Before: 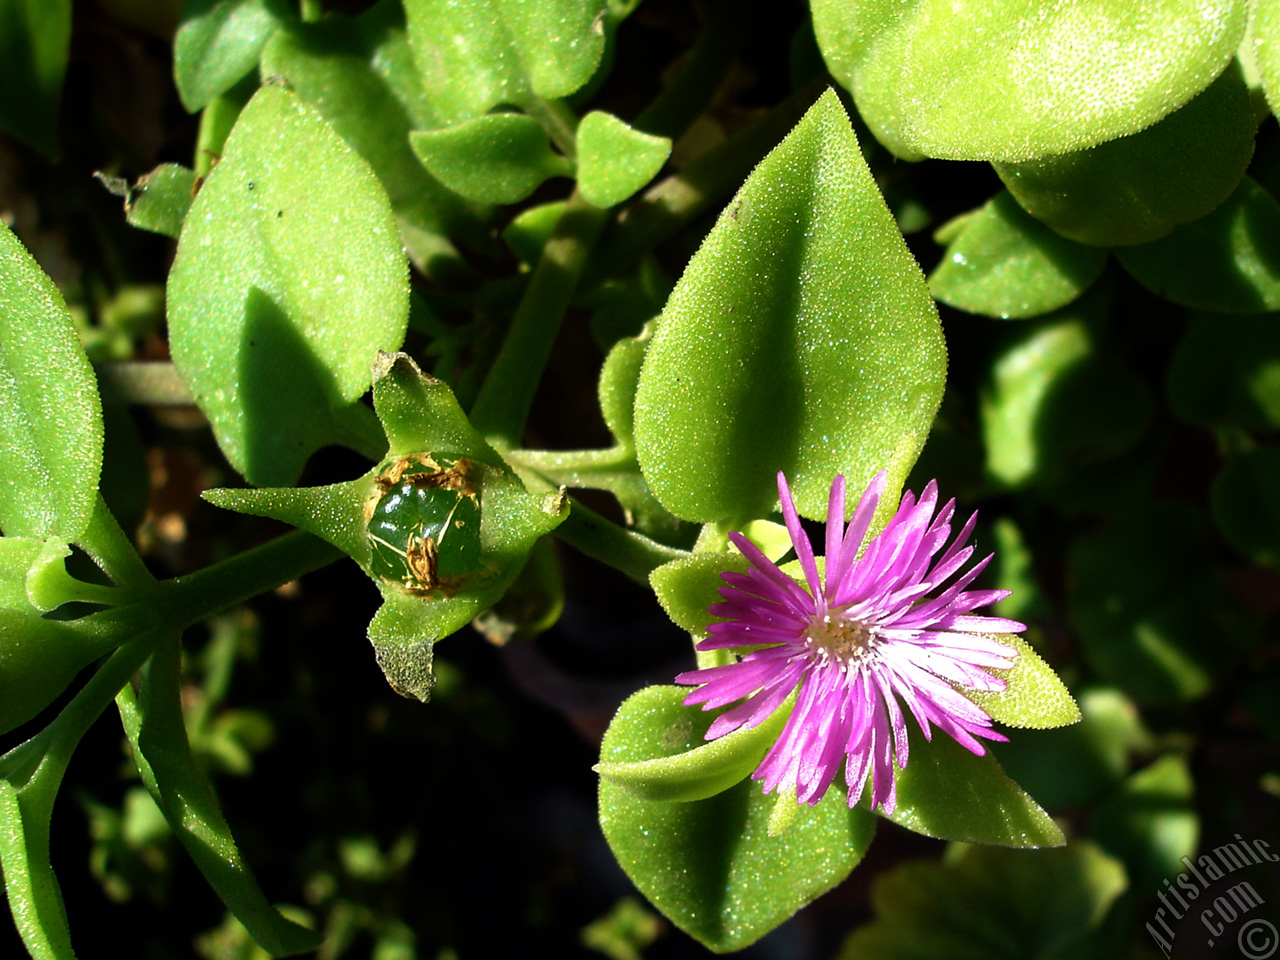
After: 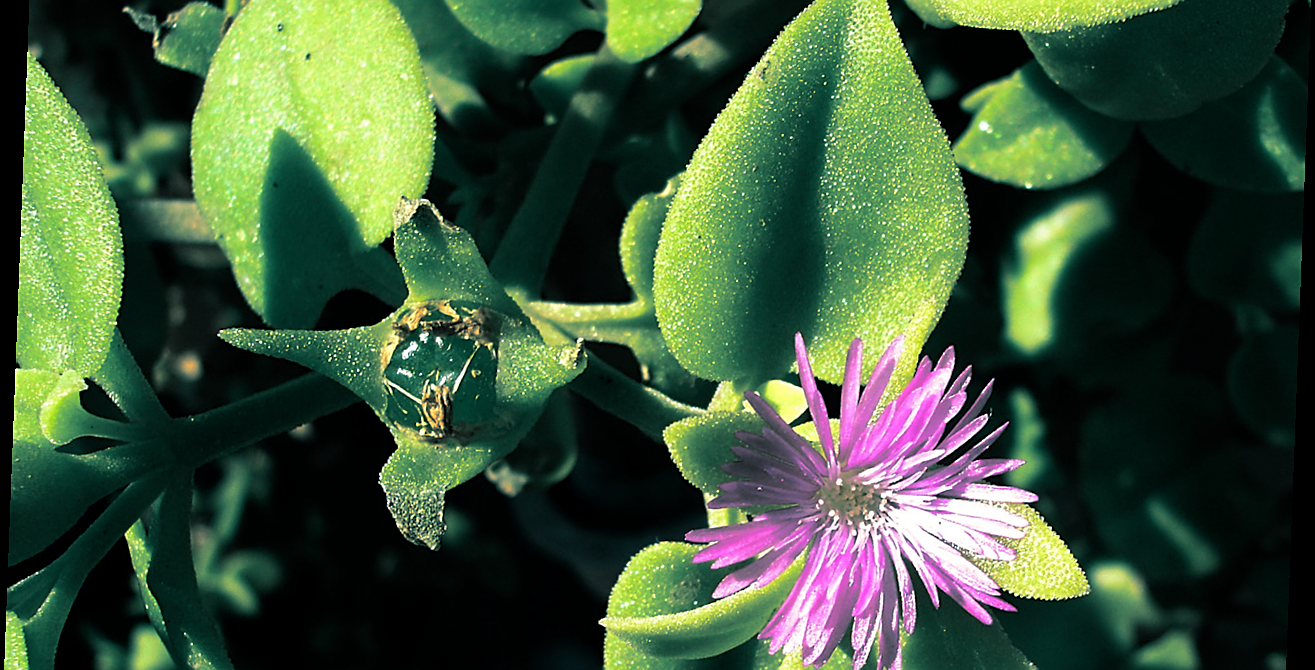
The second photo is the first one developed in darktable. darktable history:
sharpen: on, module defaults
rotate and perspective: rotation 2.17°, automatic cropping off
split-toning: shadows › hue 186.43°, highlights › hue 49.29°, compress 30.29%
crop: top 16.727%, bottom 16.727%
